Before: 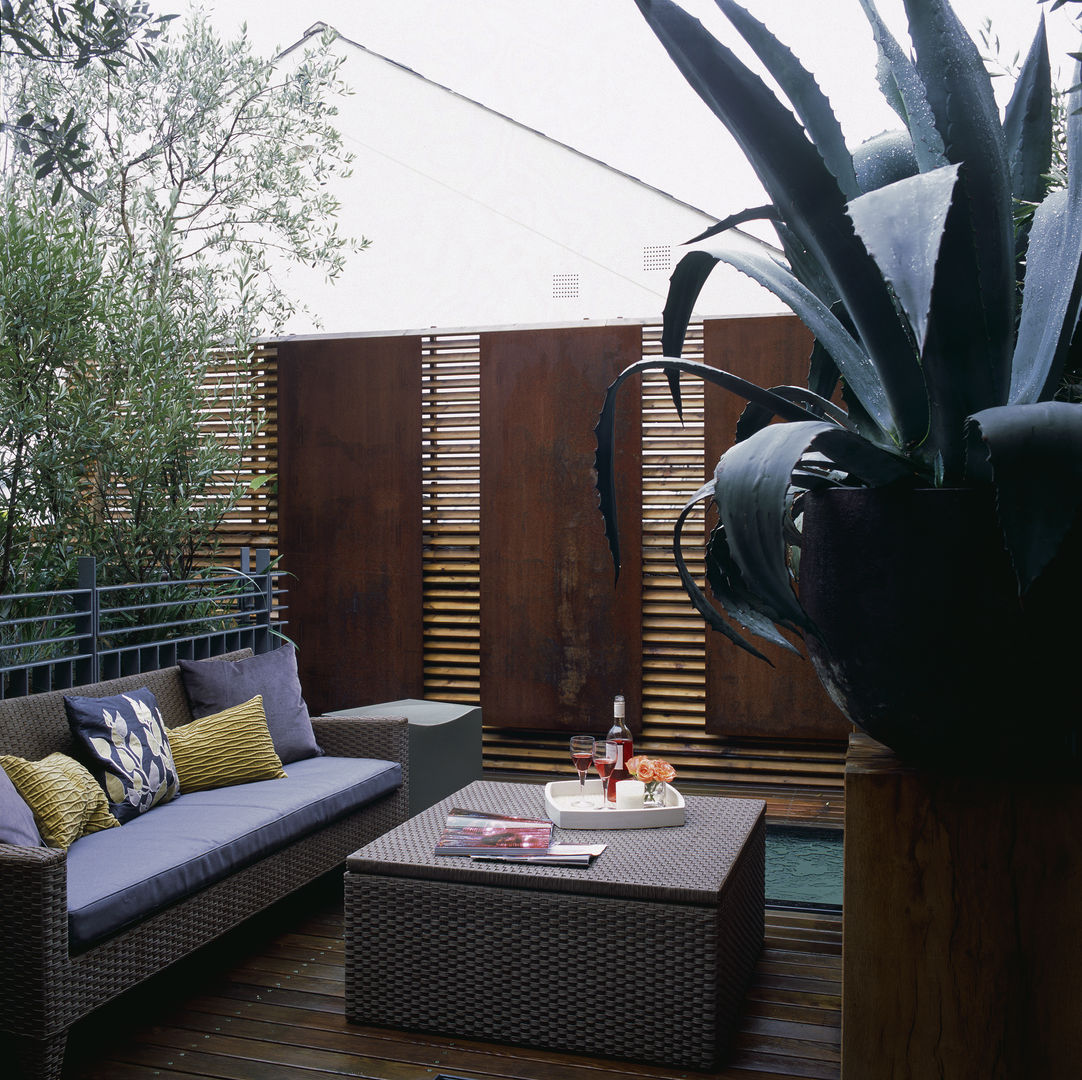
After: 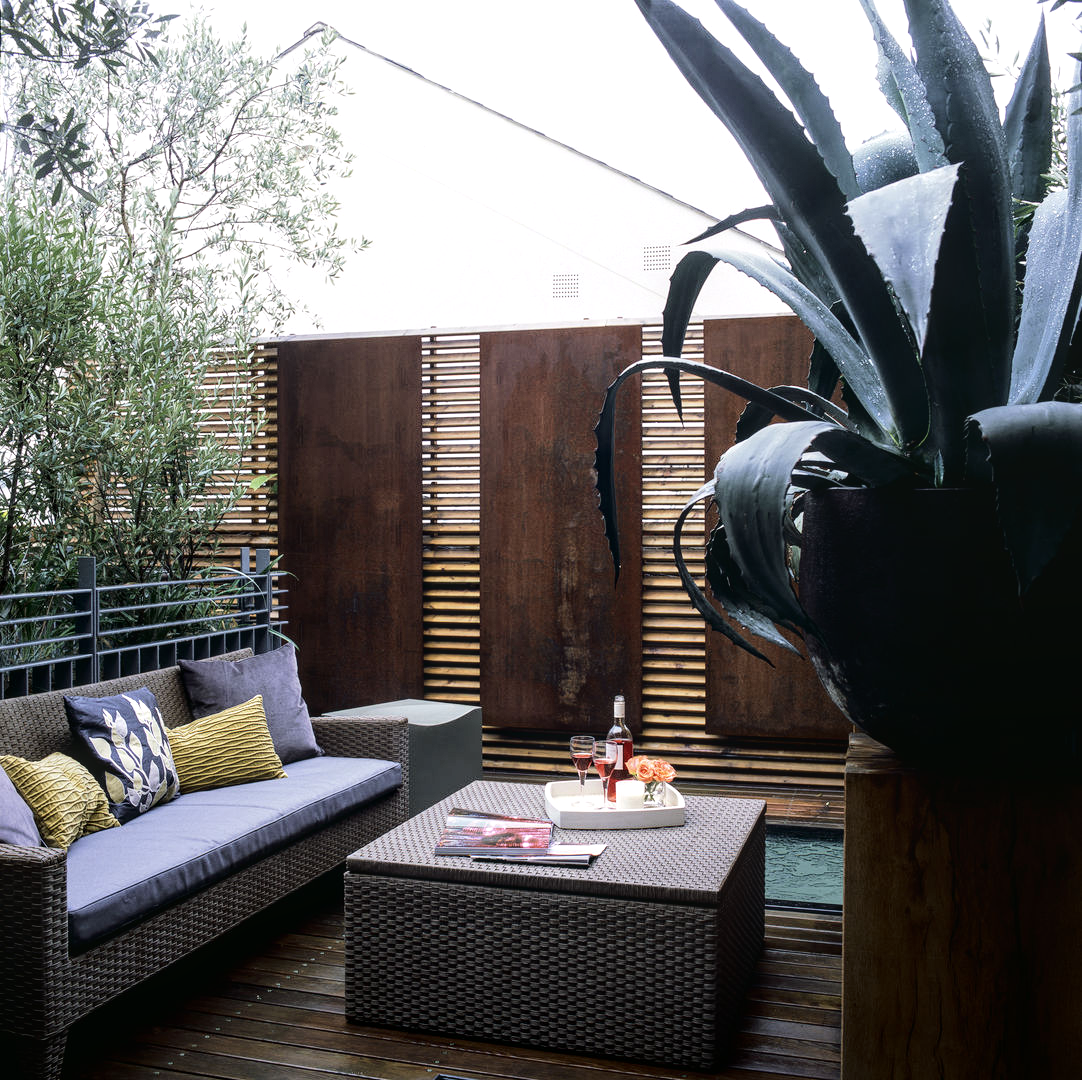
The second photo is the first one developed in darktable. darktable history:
tone equalizer: -8 EV -0.405 EV, -7 EV -0.382 EV, -6 EV -0.301 EV, -5 EV -0.198 EV, -3 EV 0.223 EV, -2 EV 0.348 EV, -1 EV 0.372 EV, +0 EV 0.392 EV
local contrast: on, module defaults
tone curve: curves: ch0 [(0, 0) (0.004, 0.001) (0.133, 0.112) (0.325, 0.362) (0.832, 0.893) (1, 1)], color space Lab, independent channels, preserve colors none
